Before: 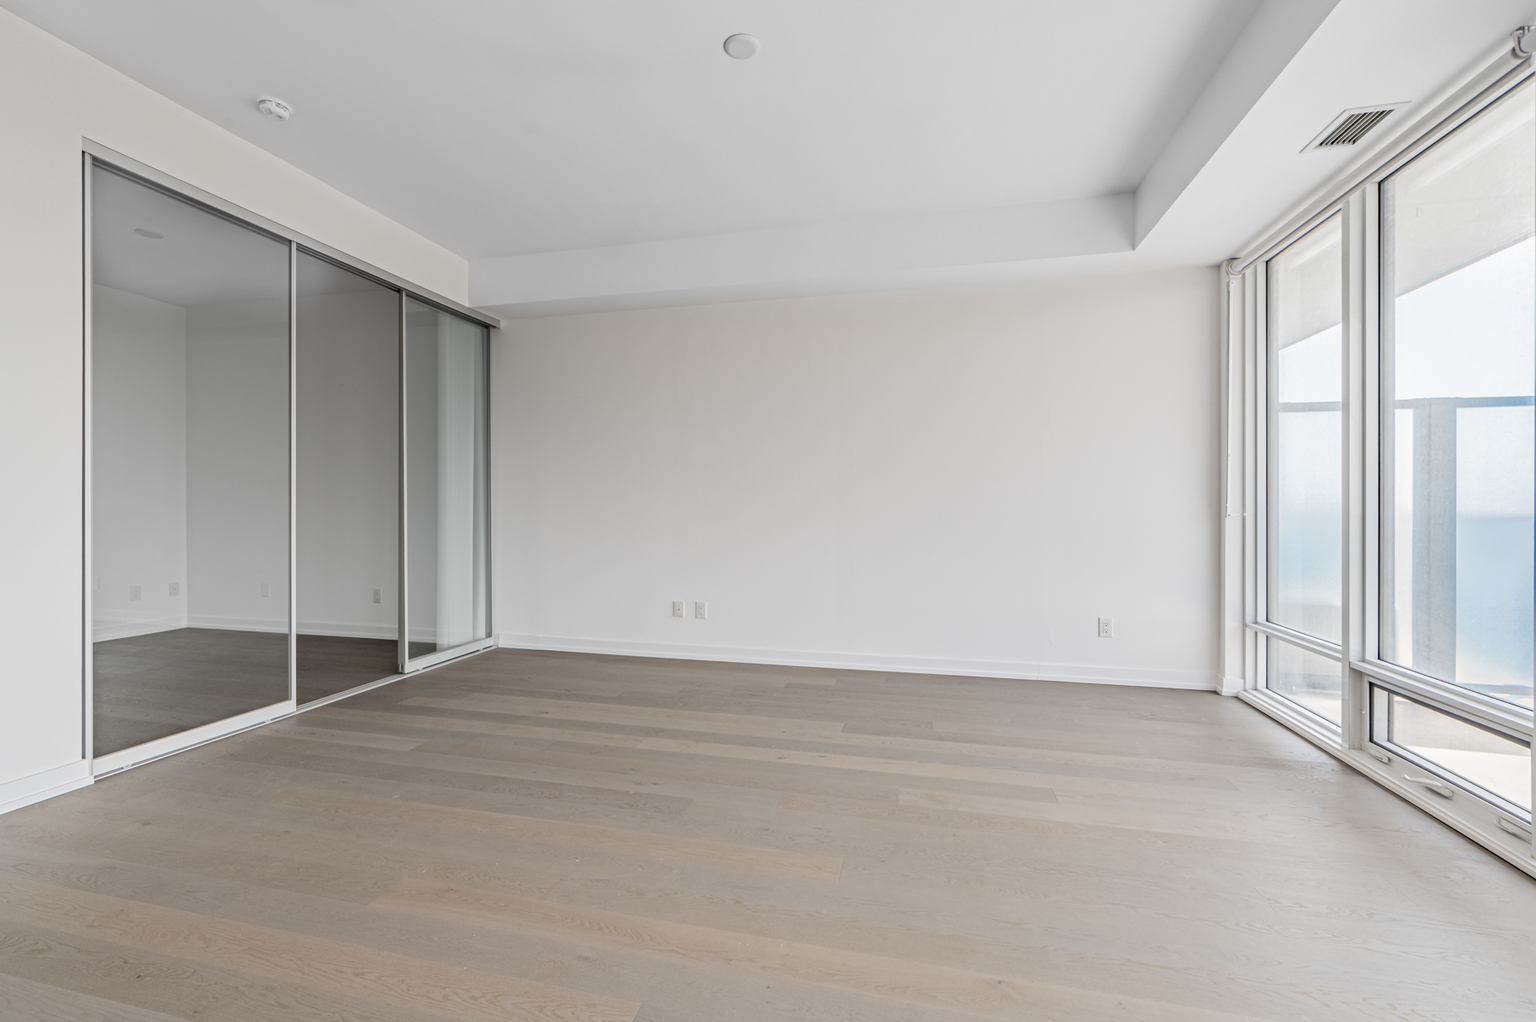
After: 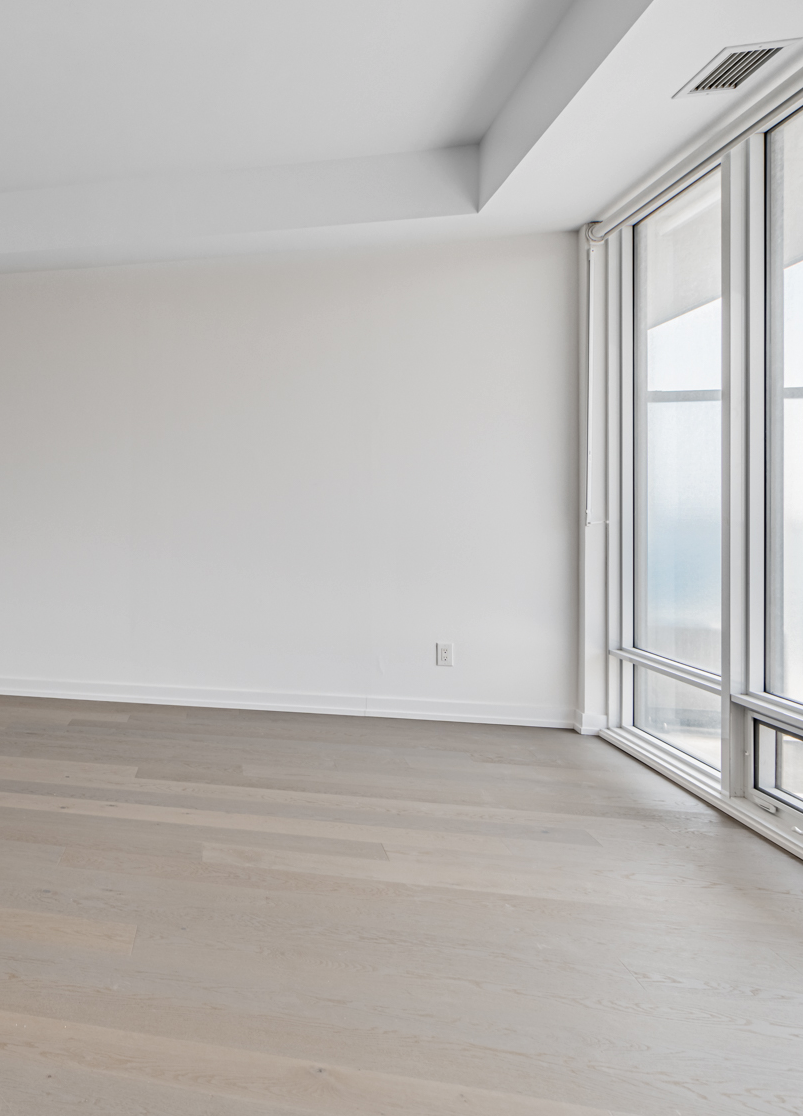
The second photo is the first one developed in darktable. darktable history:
crop: left 47.279%, top 6.801%, right 8.072%
shadows and highlights: shadows 29.69, highlights -30.38, highlights color adjustment 49.61%, low approximation 0.01, soften with gaussian
